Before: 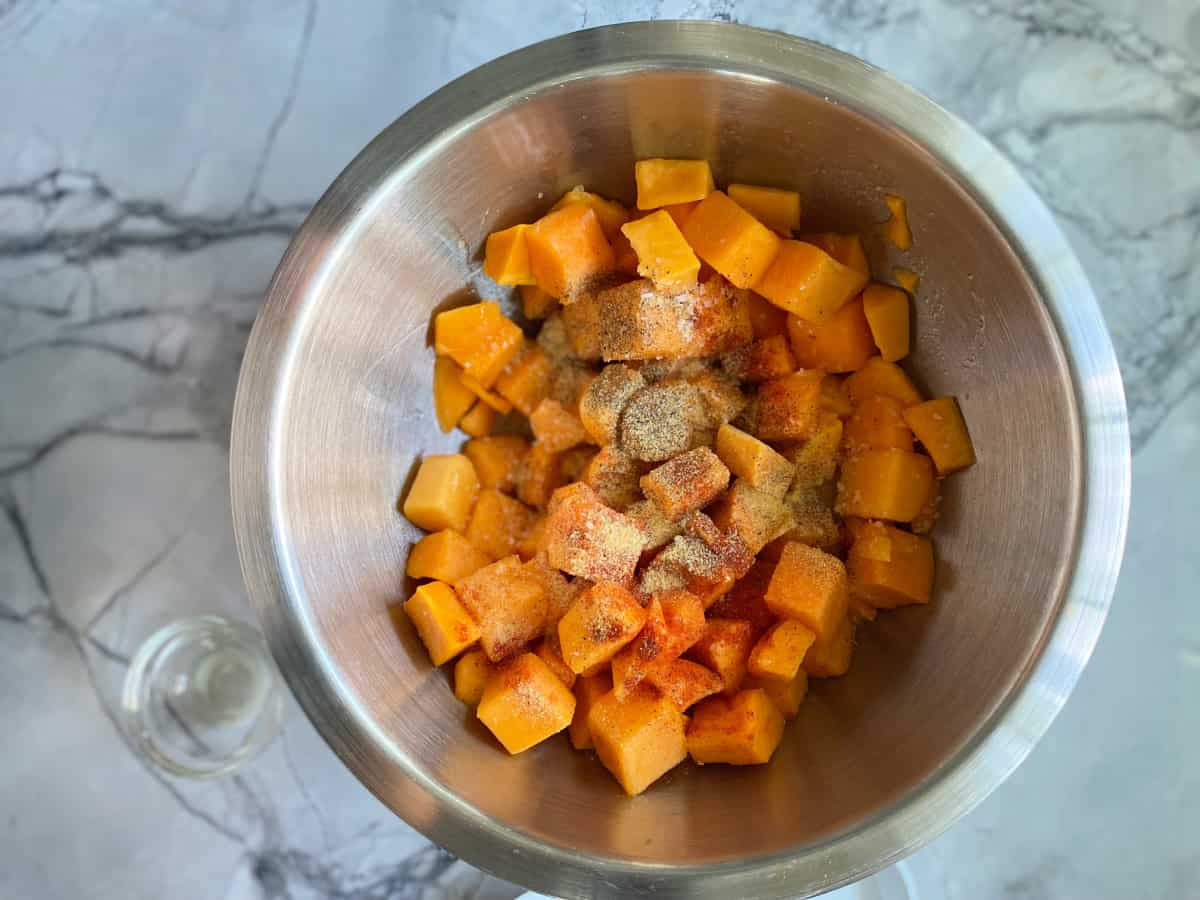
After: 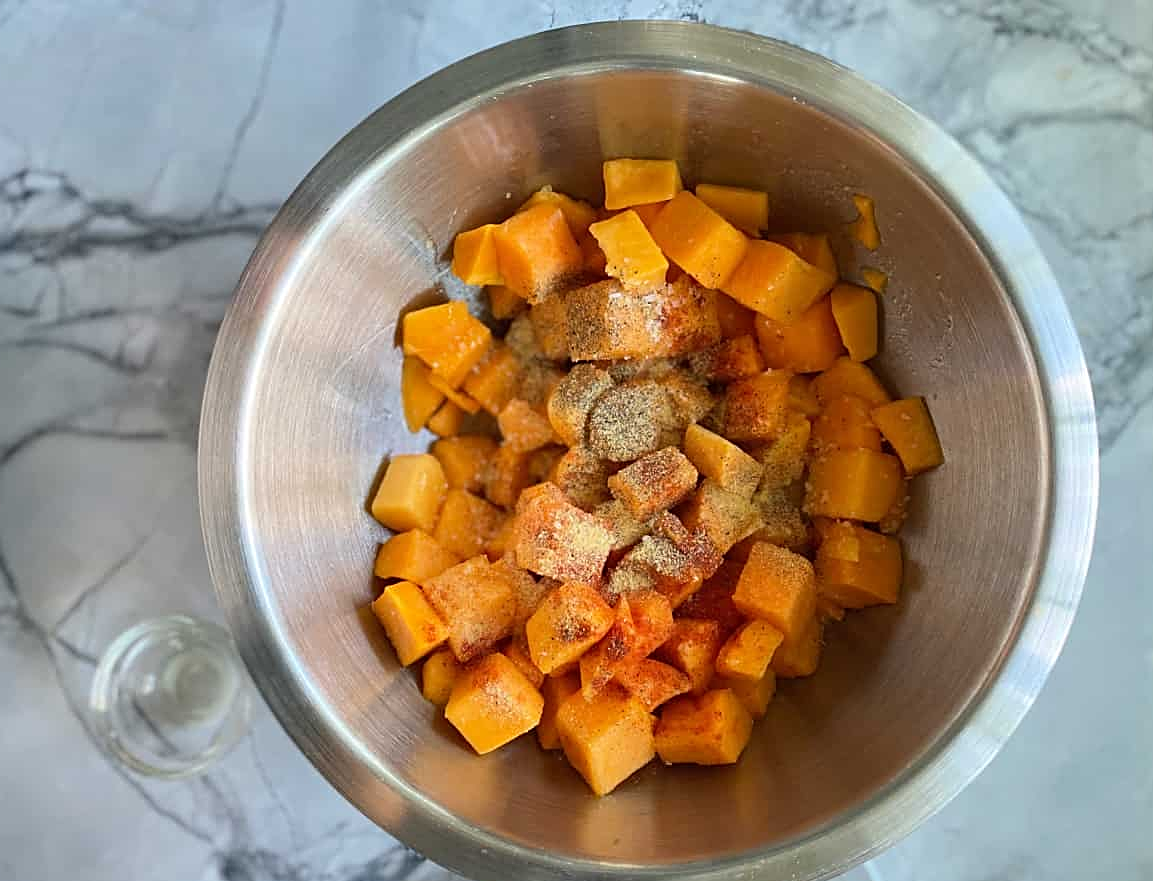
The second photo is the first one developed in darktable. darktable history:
crop and rotate: left 2.736%, right 1.164%, bottom 2.03%
sharpen: on, module defaults
